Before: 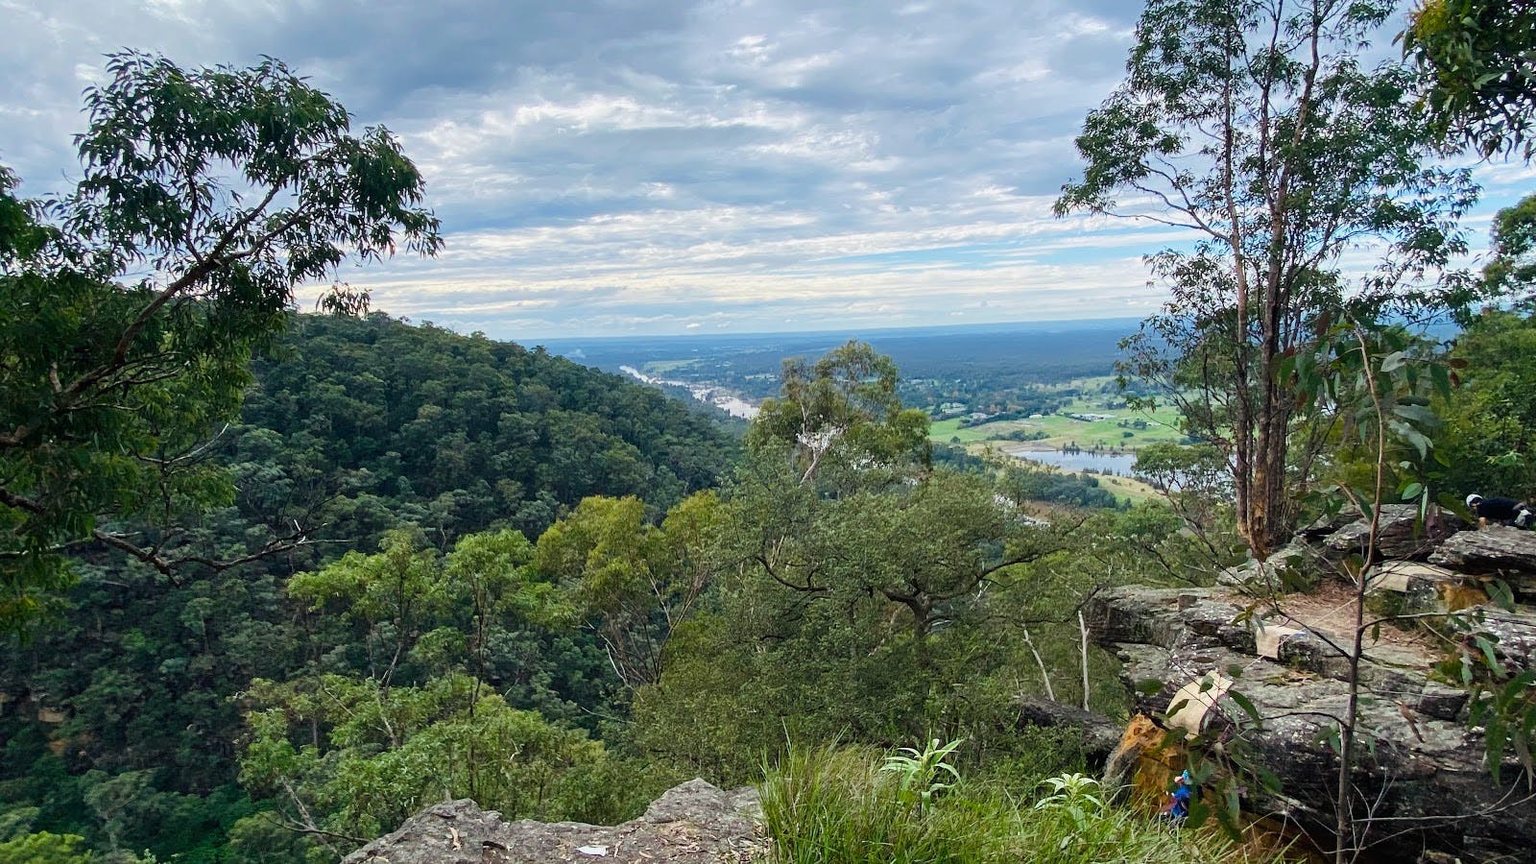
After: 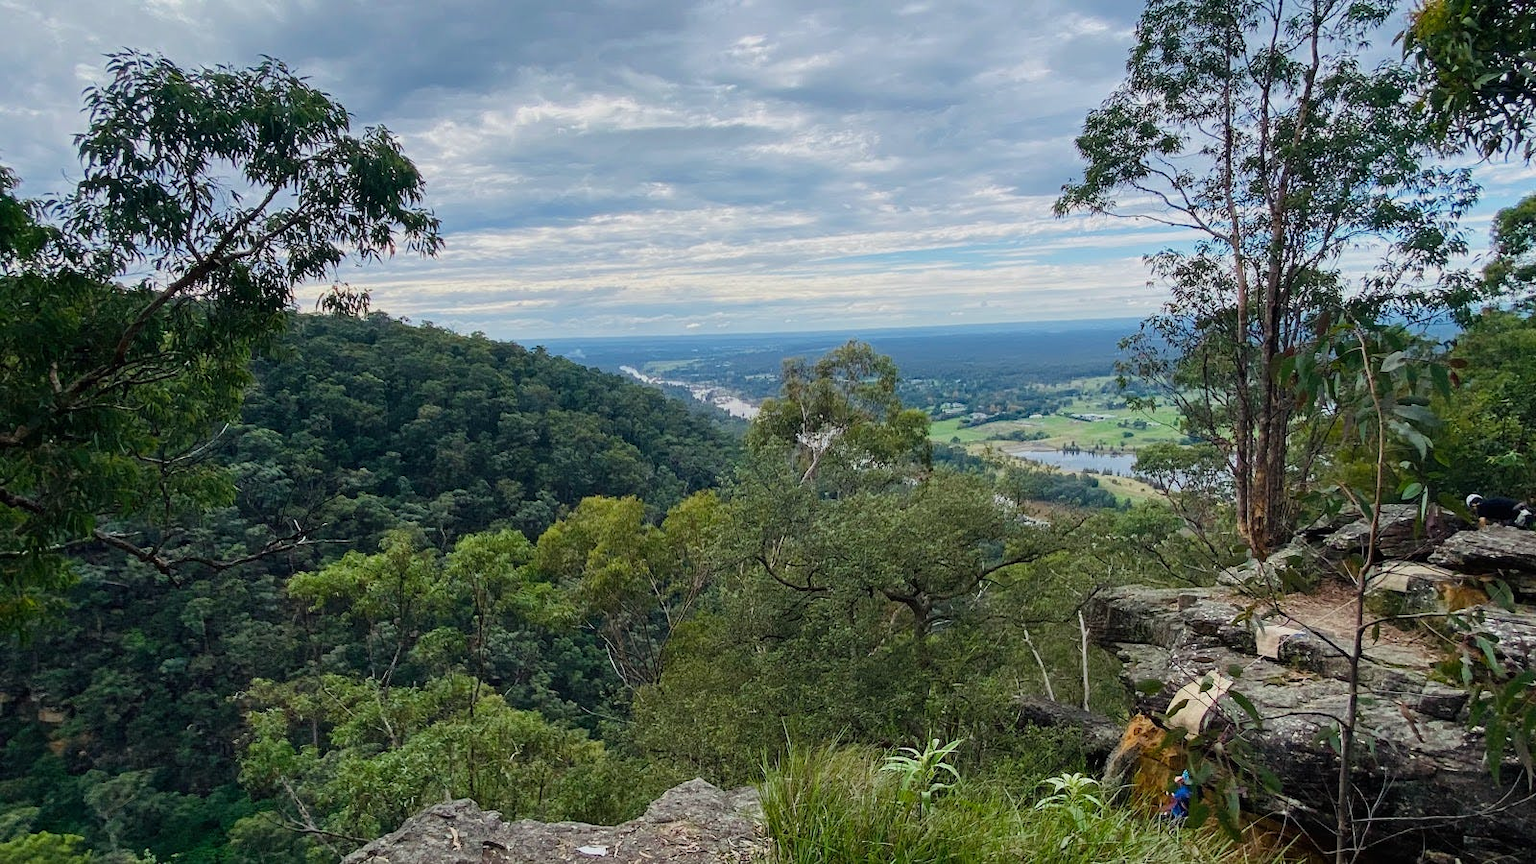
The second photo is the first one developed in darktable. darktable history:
exposure: exposure -0.267 EV, compensate highlight preservation false
